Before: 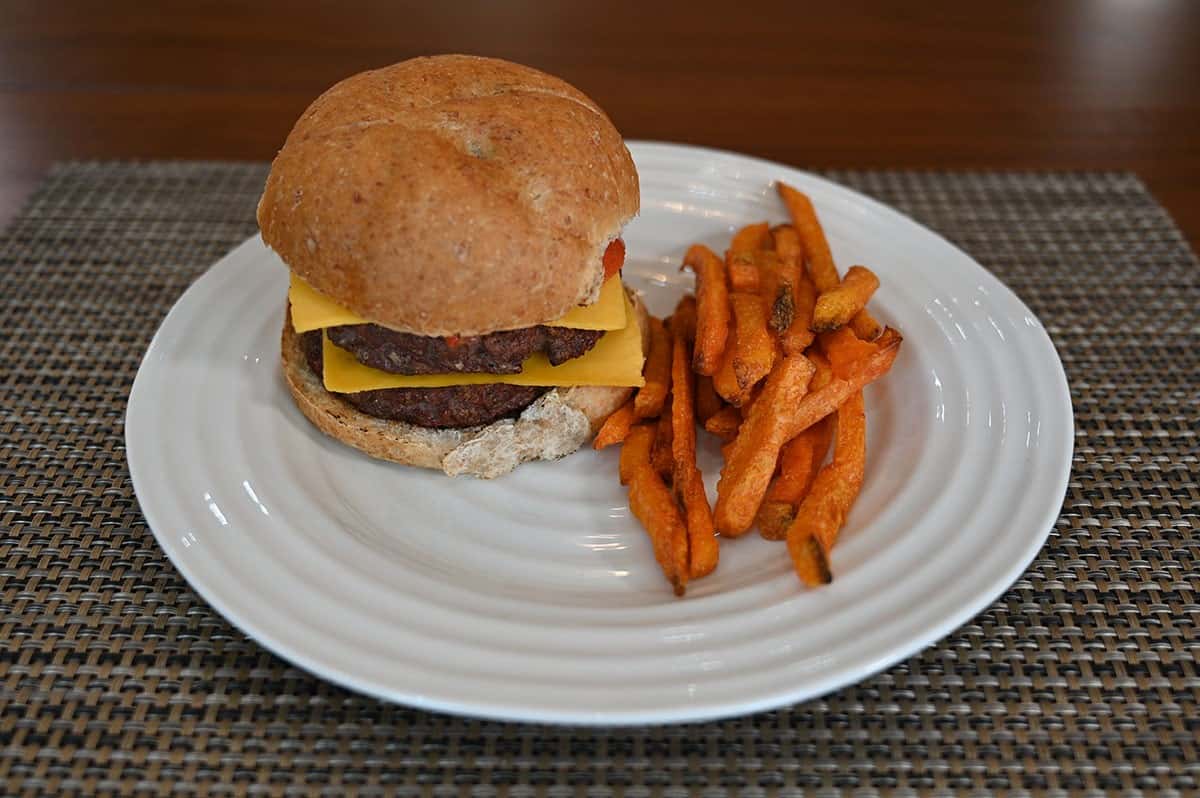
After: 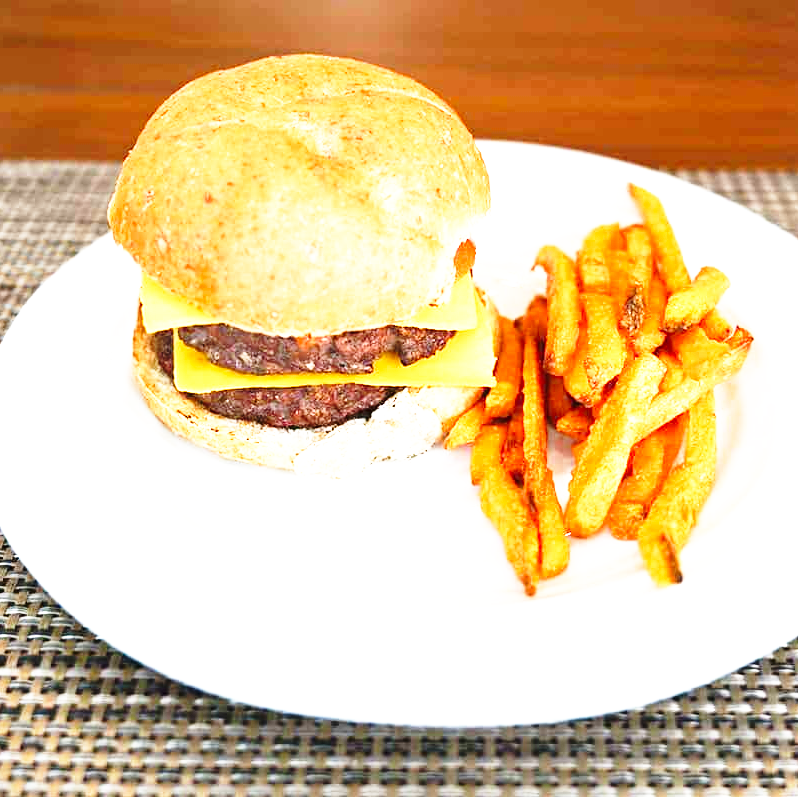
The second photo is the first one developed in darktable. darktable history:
exposure: black level correction 0, exposure 1.741 EV, compensate highlight preservation false
crop and rotate: left 12.472%, right 20.948%
base curve: curves: ch0 [(0, 0) (0.026, 0.03) (0.109, 0.232) (0.351, 0.748) (0.669, 0.968) (1, 1)], preserve colors none
